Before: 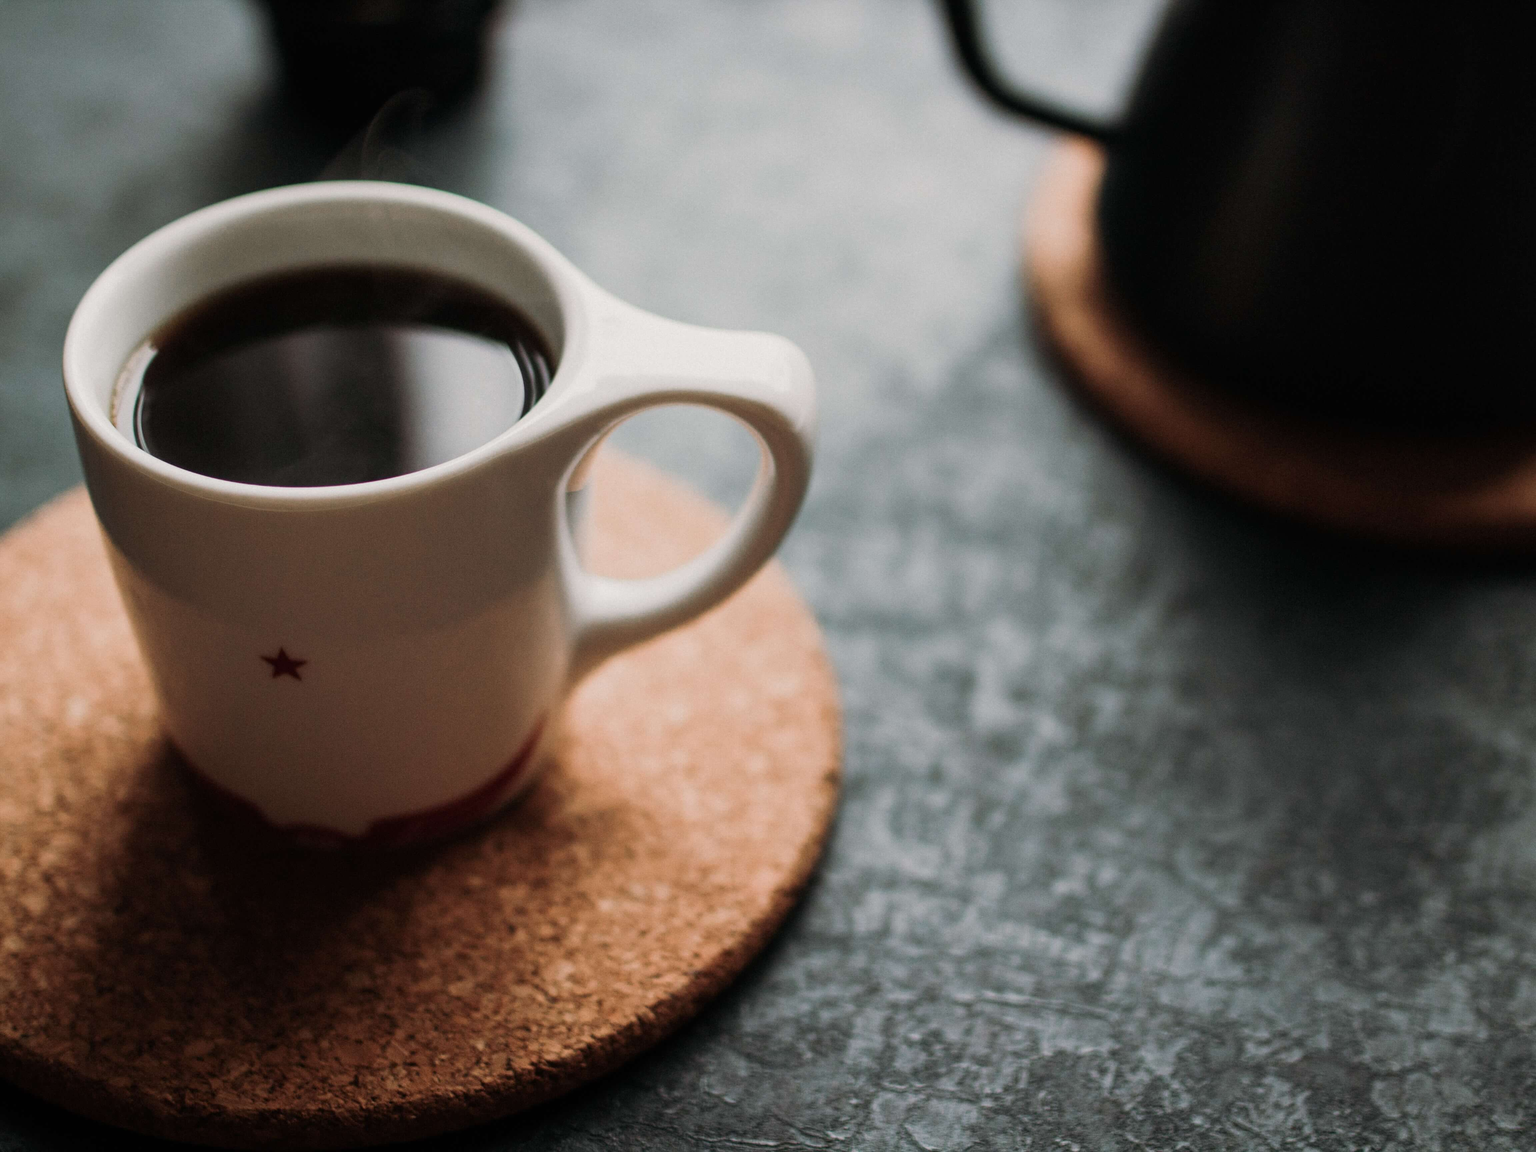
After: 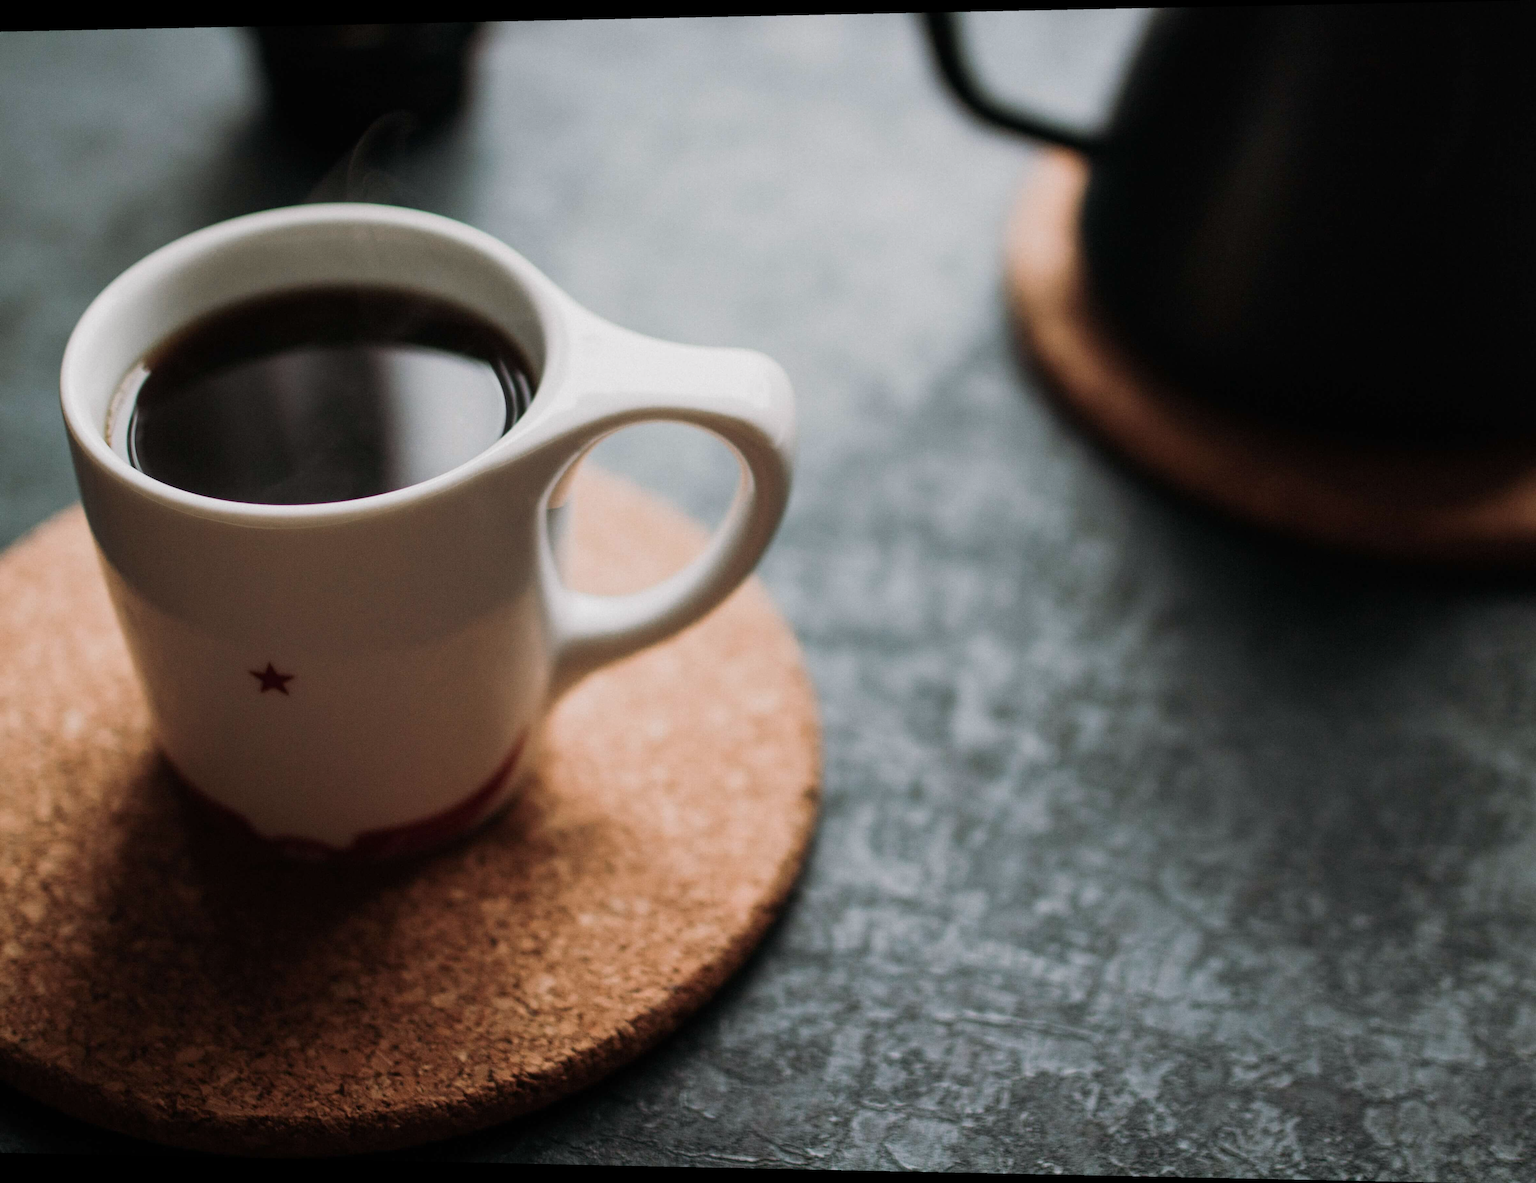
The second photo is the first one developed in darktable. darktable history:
white balance: red 0.988, blue 1.017
rotate and perspective: lens shift (horizontal) -0.055, automatic cropping off
